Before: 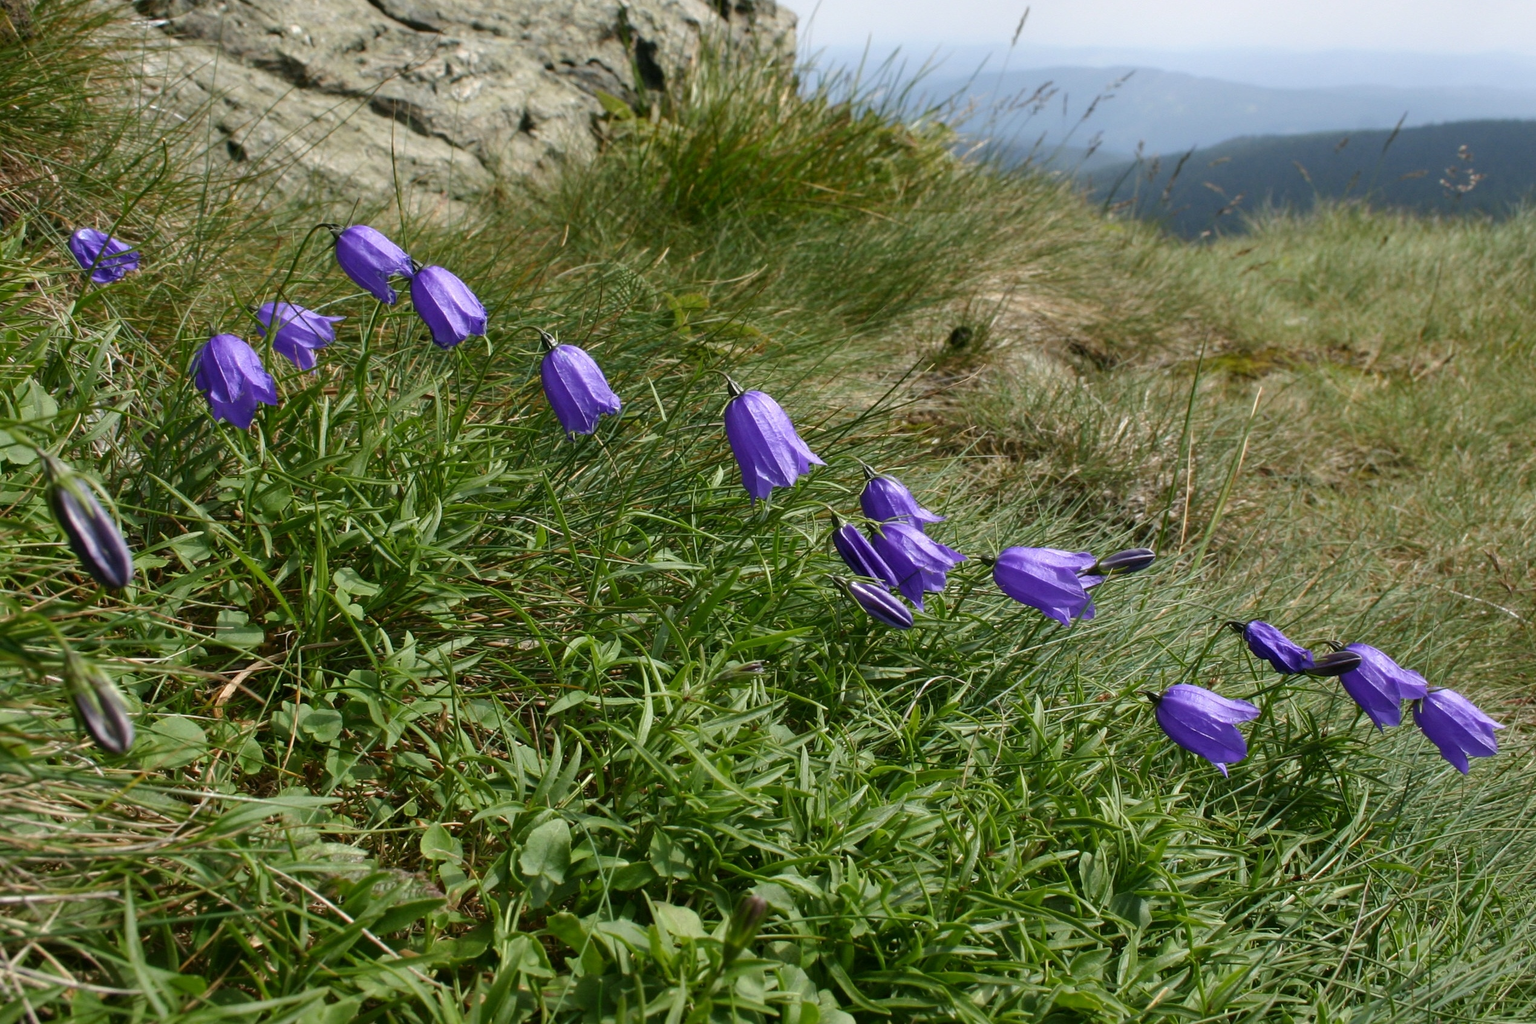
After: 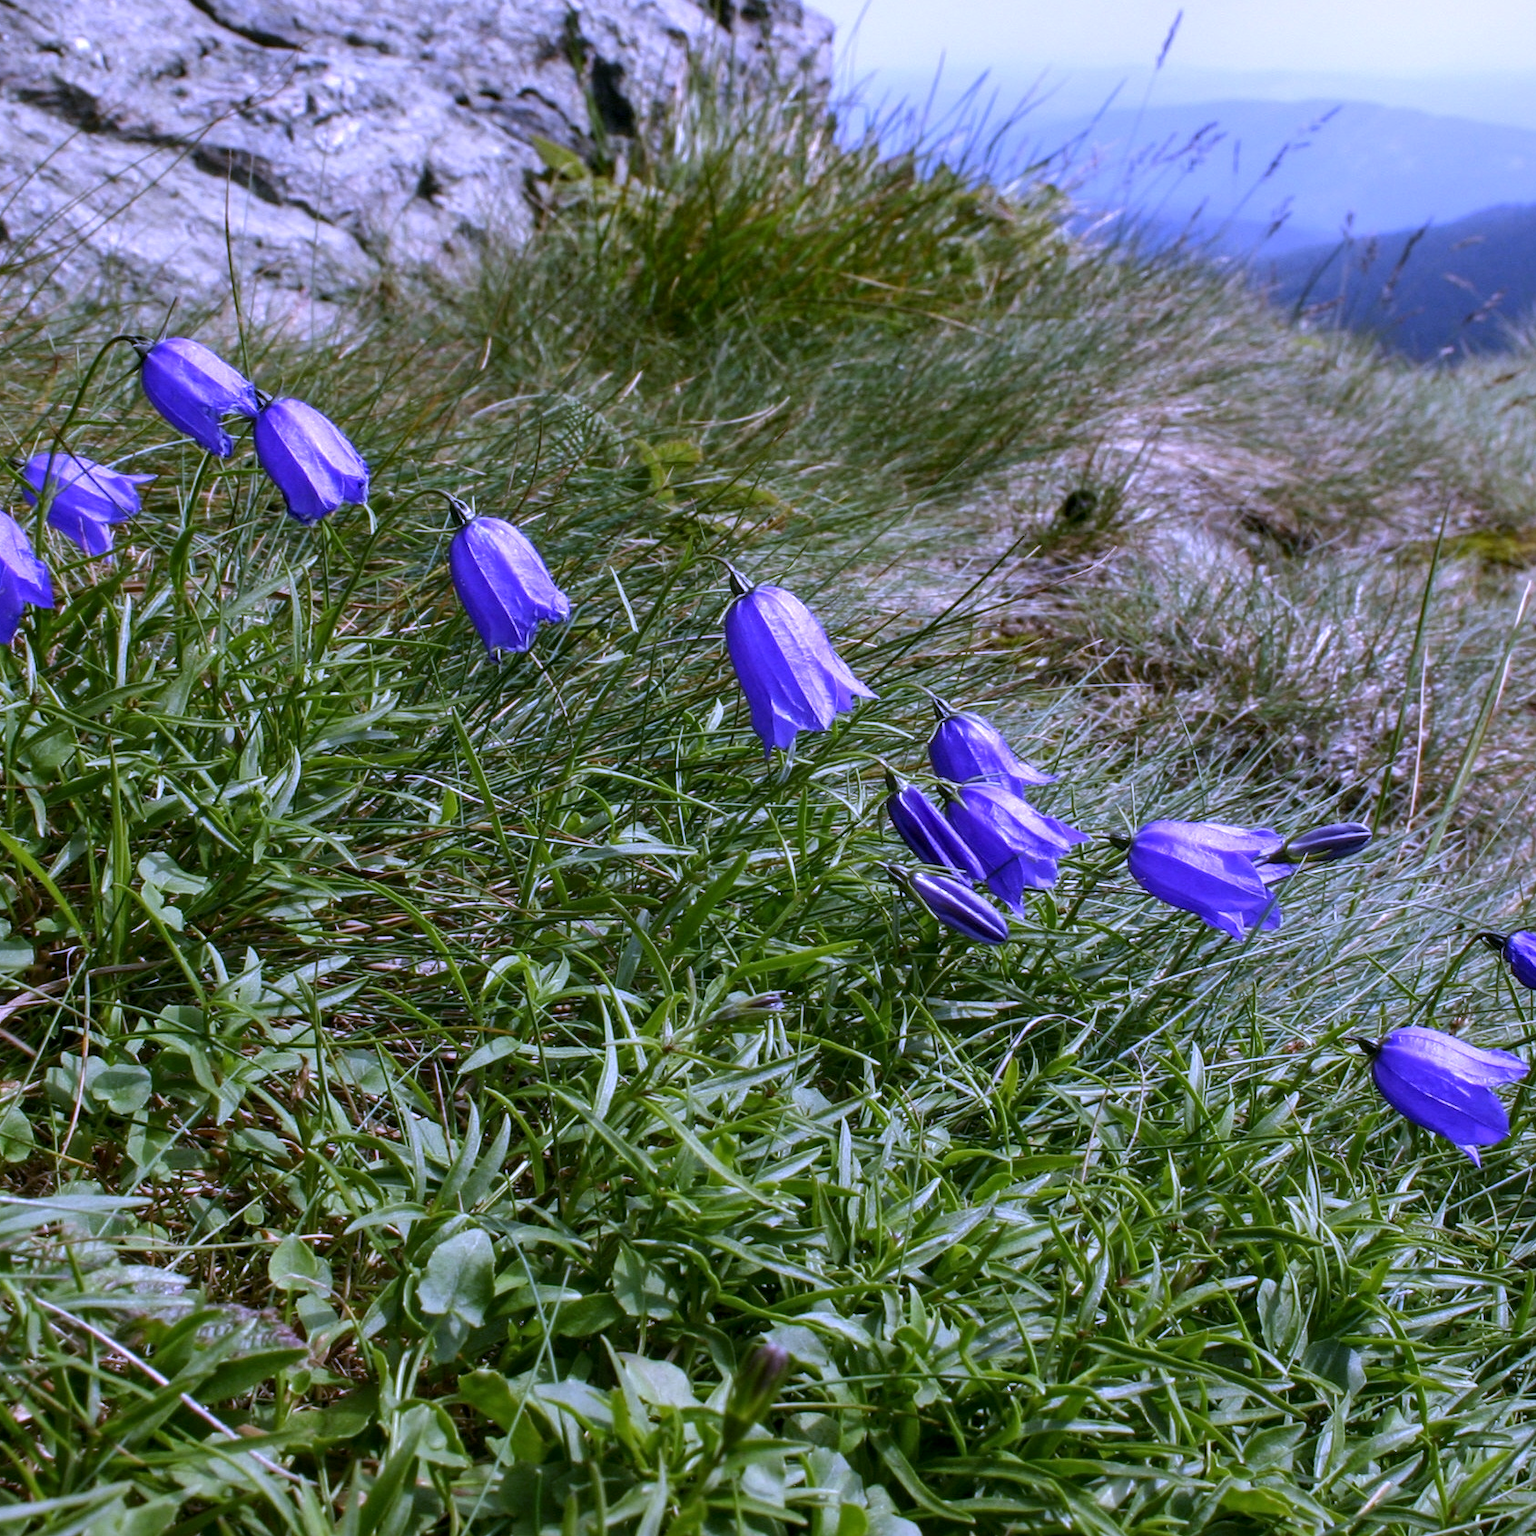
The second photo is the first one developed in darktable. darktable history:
white balance: red 0.98, blue 1.61
crop and rotate: left 15.754%, right 17.579%
local contrast: on, module defaults
